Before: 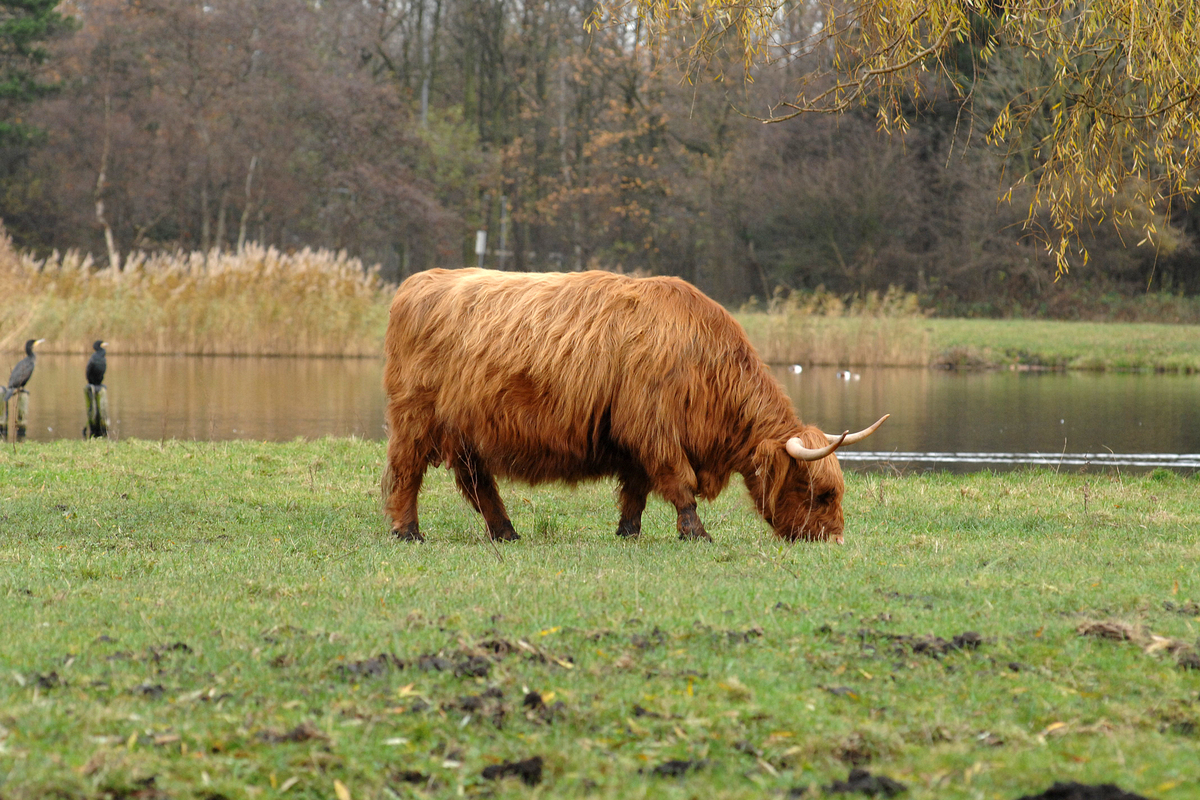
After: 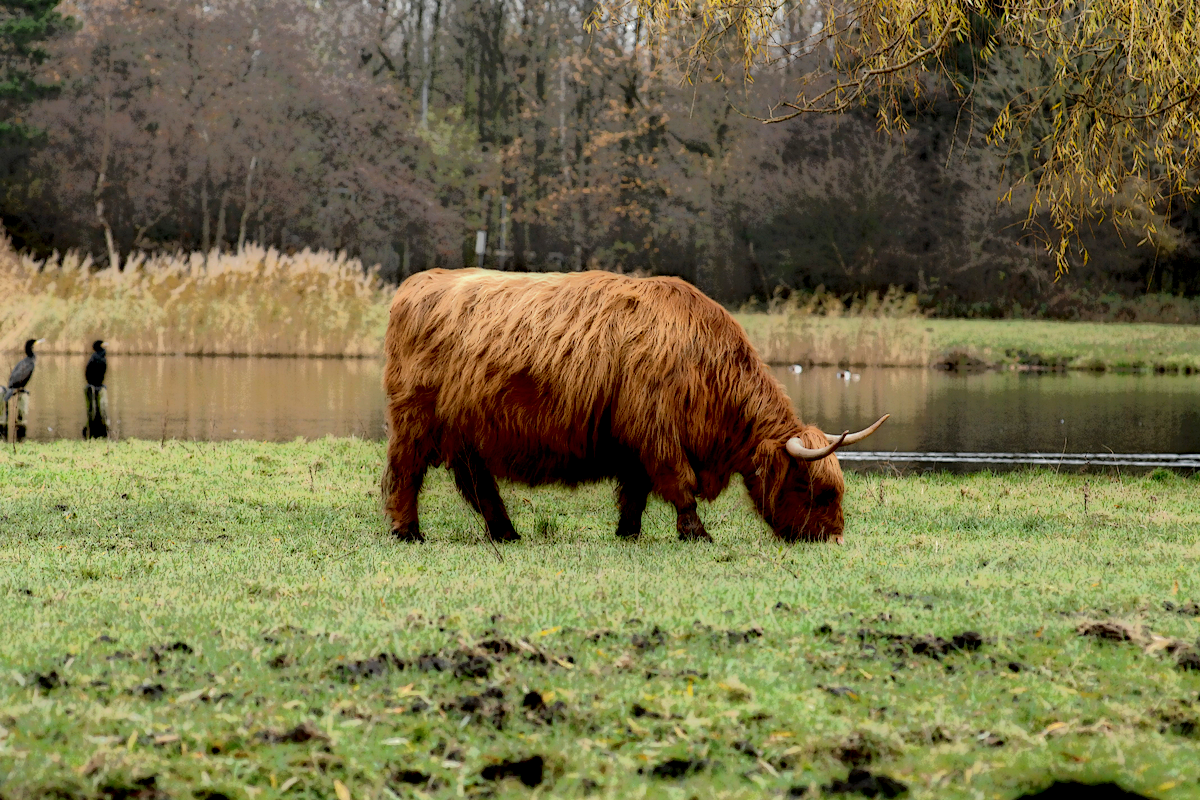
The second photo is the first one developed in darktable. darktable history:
local contrast: highlights 4%, shadows 249%, detail 164%, midtone range 0.008
tone curve: curves: ch0 [(0, 0) (0.003, 0.203) (0.011, 0.203) (0.025, 0.21) (0.044, 0.22) (0.069, 0.231) (0.1, 0.243) (0.136, 0.255) (0.177, 0.277) (0.224, 0.305) (0.277, 0.346) (0.335, 0.412) (0.399, 0.492) (0.468, 0.571) (0.543, 0.658) (0.623, 0.75) (0.709, 0.837) (0.801, 0.905) (0.898, 0.955) (1, 1)], color space Lab, independent channels, preserve colors none
